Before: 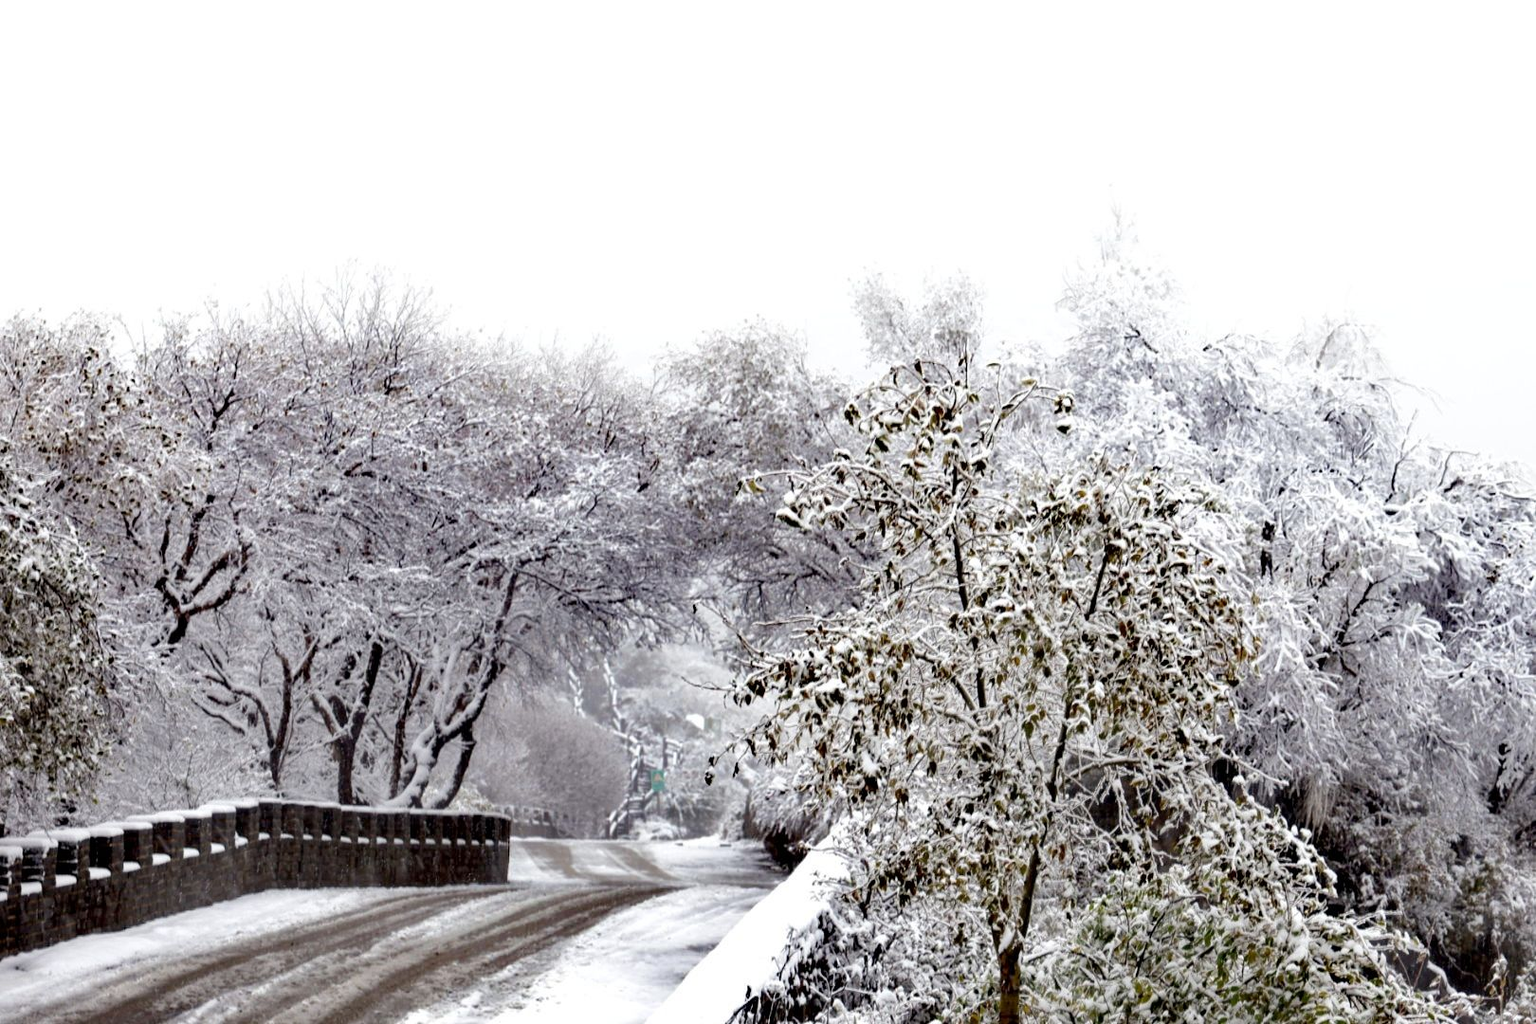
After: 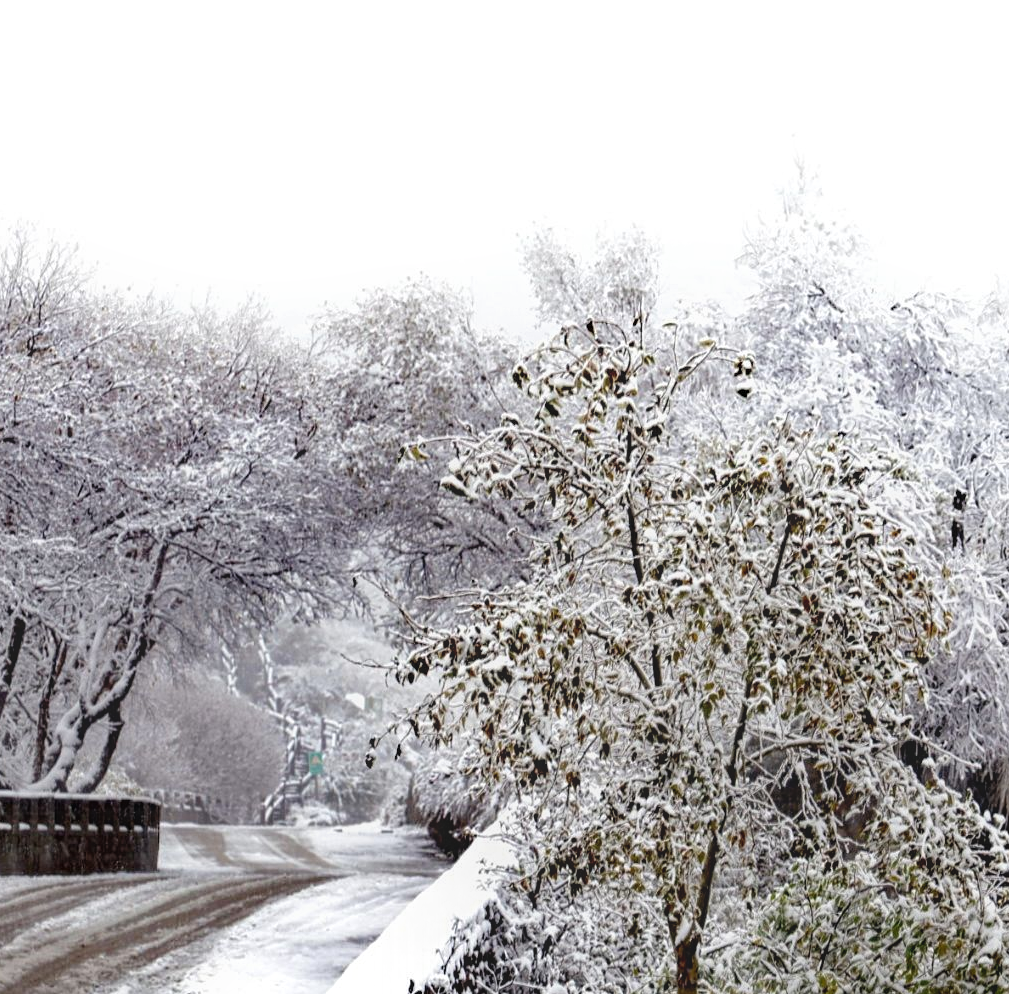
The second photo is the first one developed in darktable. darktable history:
crop and rotate: left 23.348%, top 5.632%, right 14.316%, bottom 2.294%
local contrast: highlights 105%, shadows 102%, detail 120%, midtone range 0.2
tone equalizer: on, module defaults
contrast equalizer: octaves 7, y [[0.439, 0.44, 0.442, 0.457, 0.493, 0.498], [0.5 ×6], [0.5 ×6], [0 ×6], [0 ×6]]
